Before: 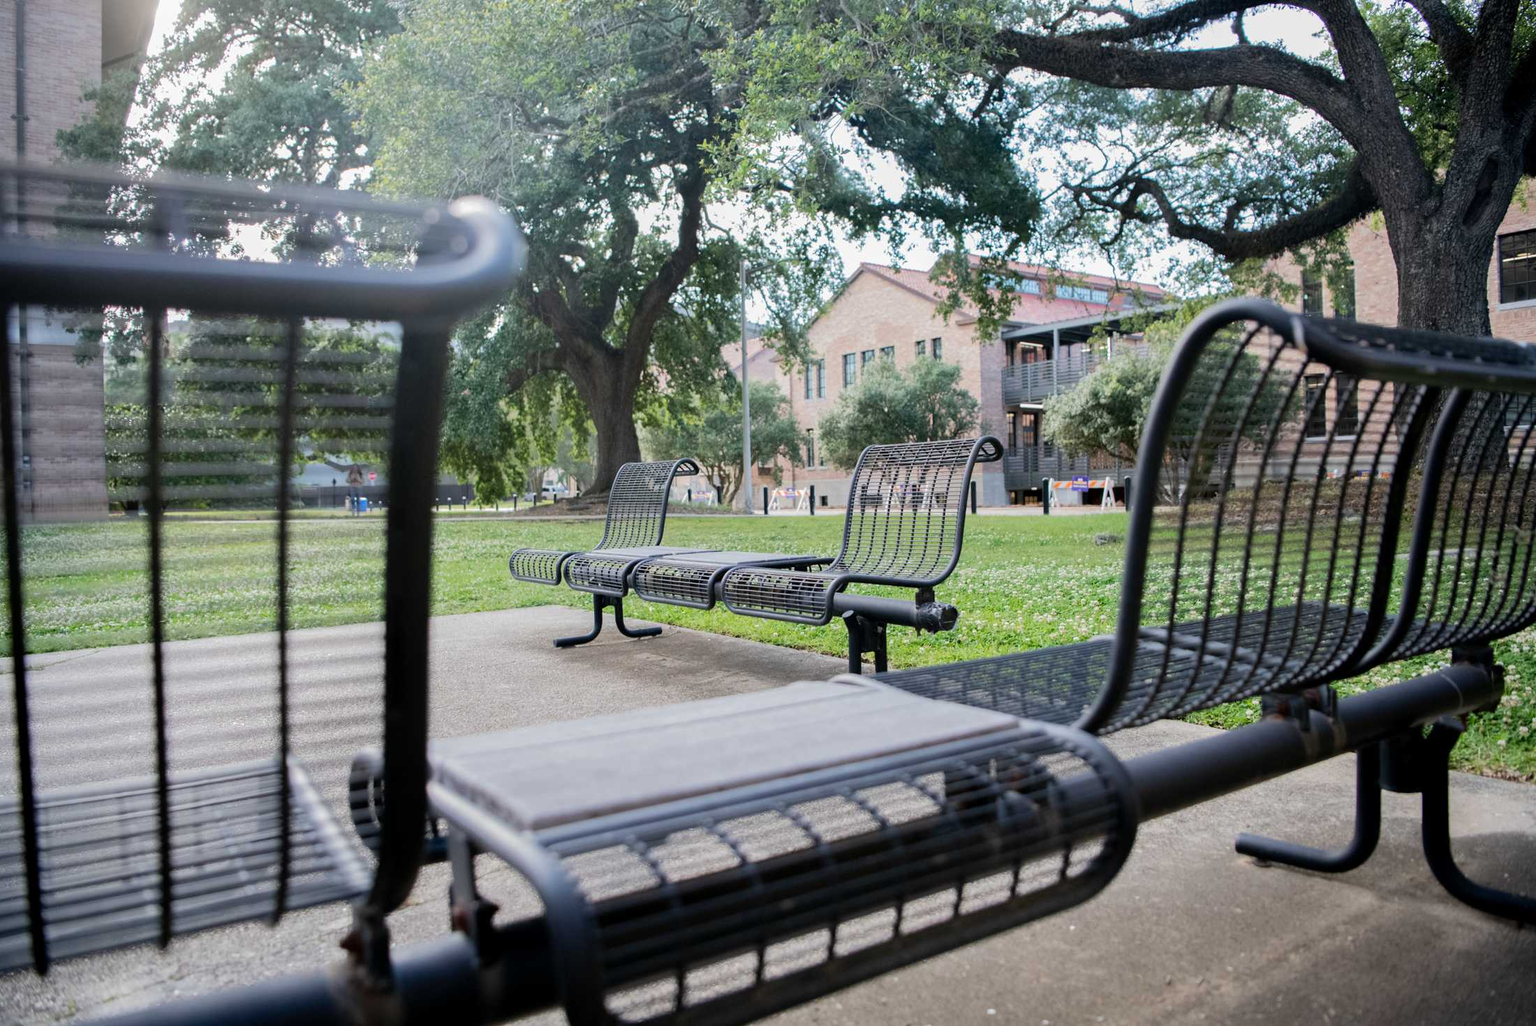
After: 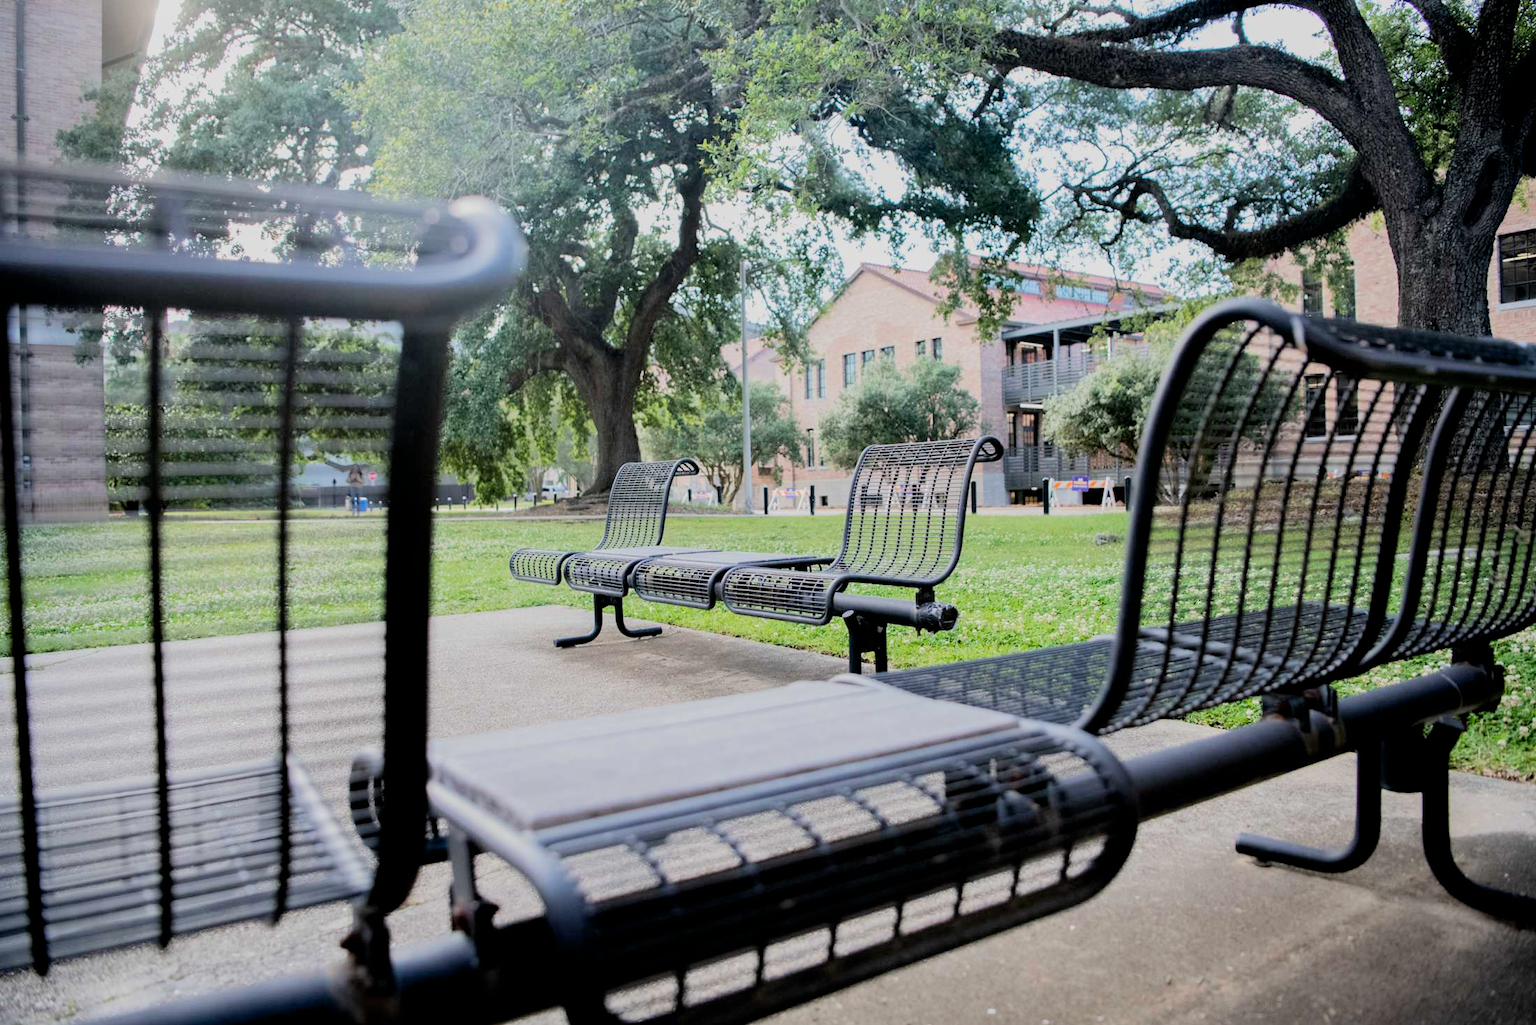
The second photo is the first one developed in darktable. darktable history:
filmic rgb: black relative exposure -7.65 EV, white relative exposure 4.56 EV, hardness 3.61, color science v6 (2022)
exposure: black level correction 0.005, exposure 0.416 EV, compensate highlight preservation false
